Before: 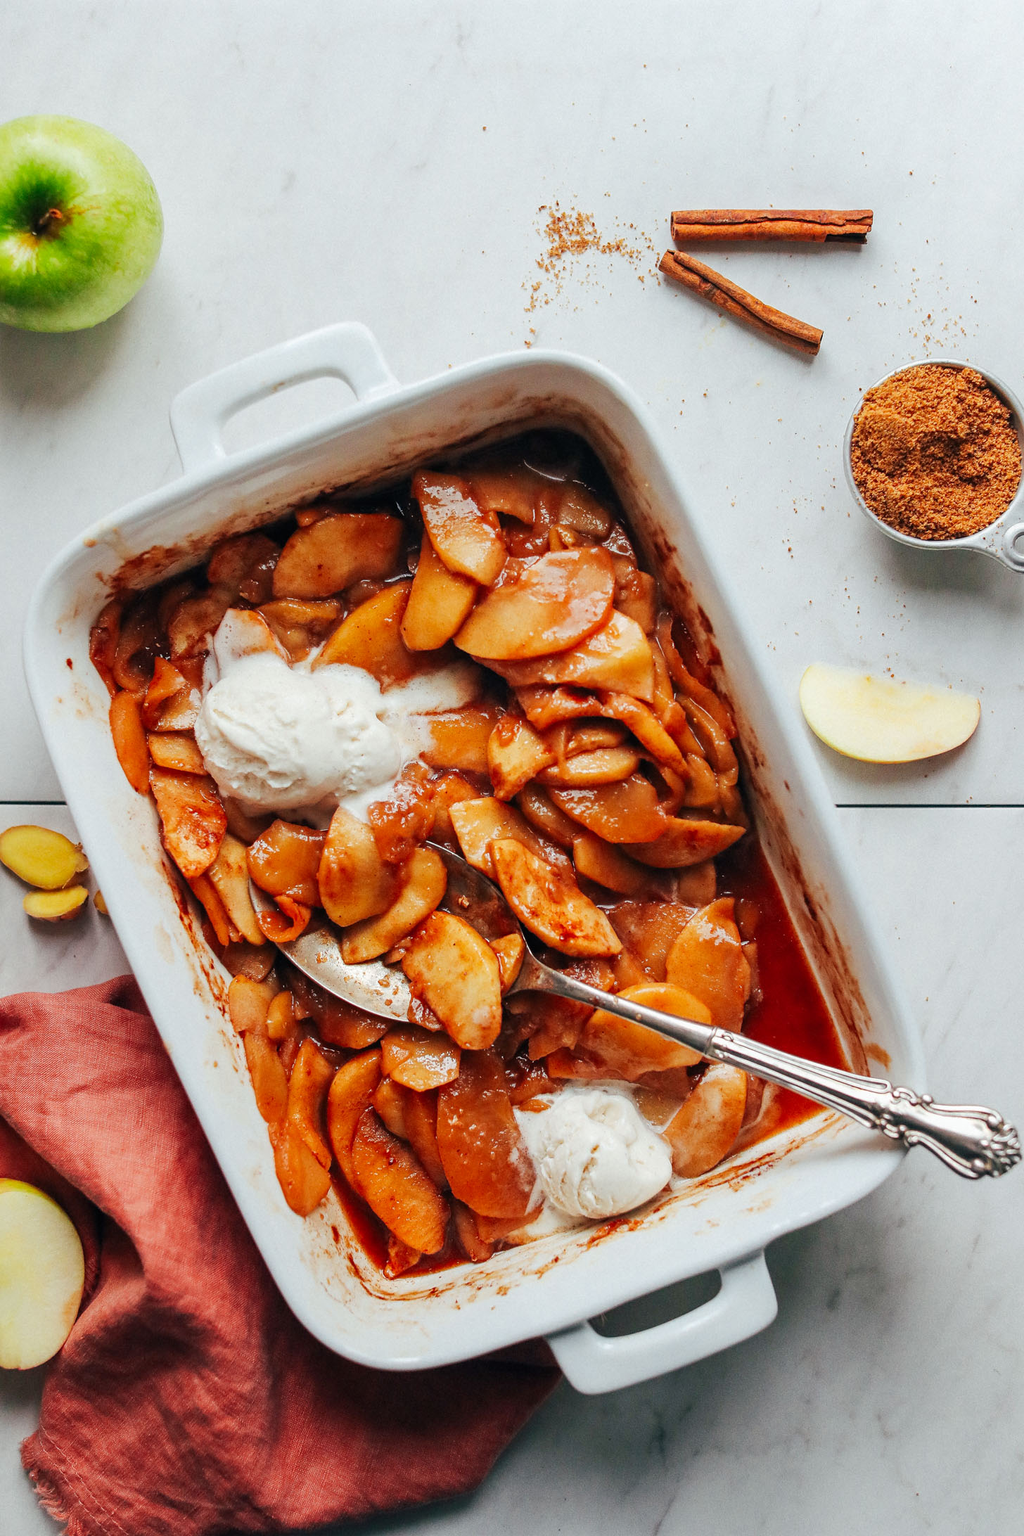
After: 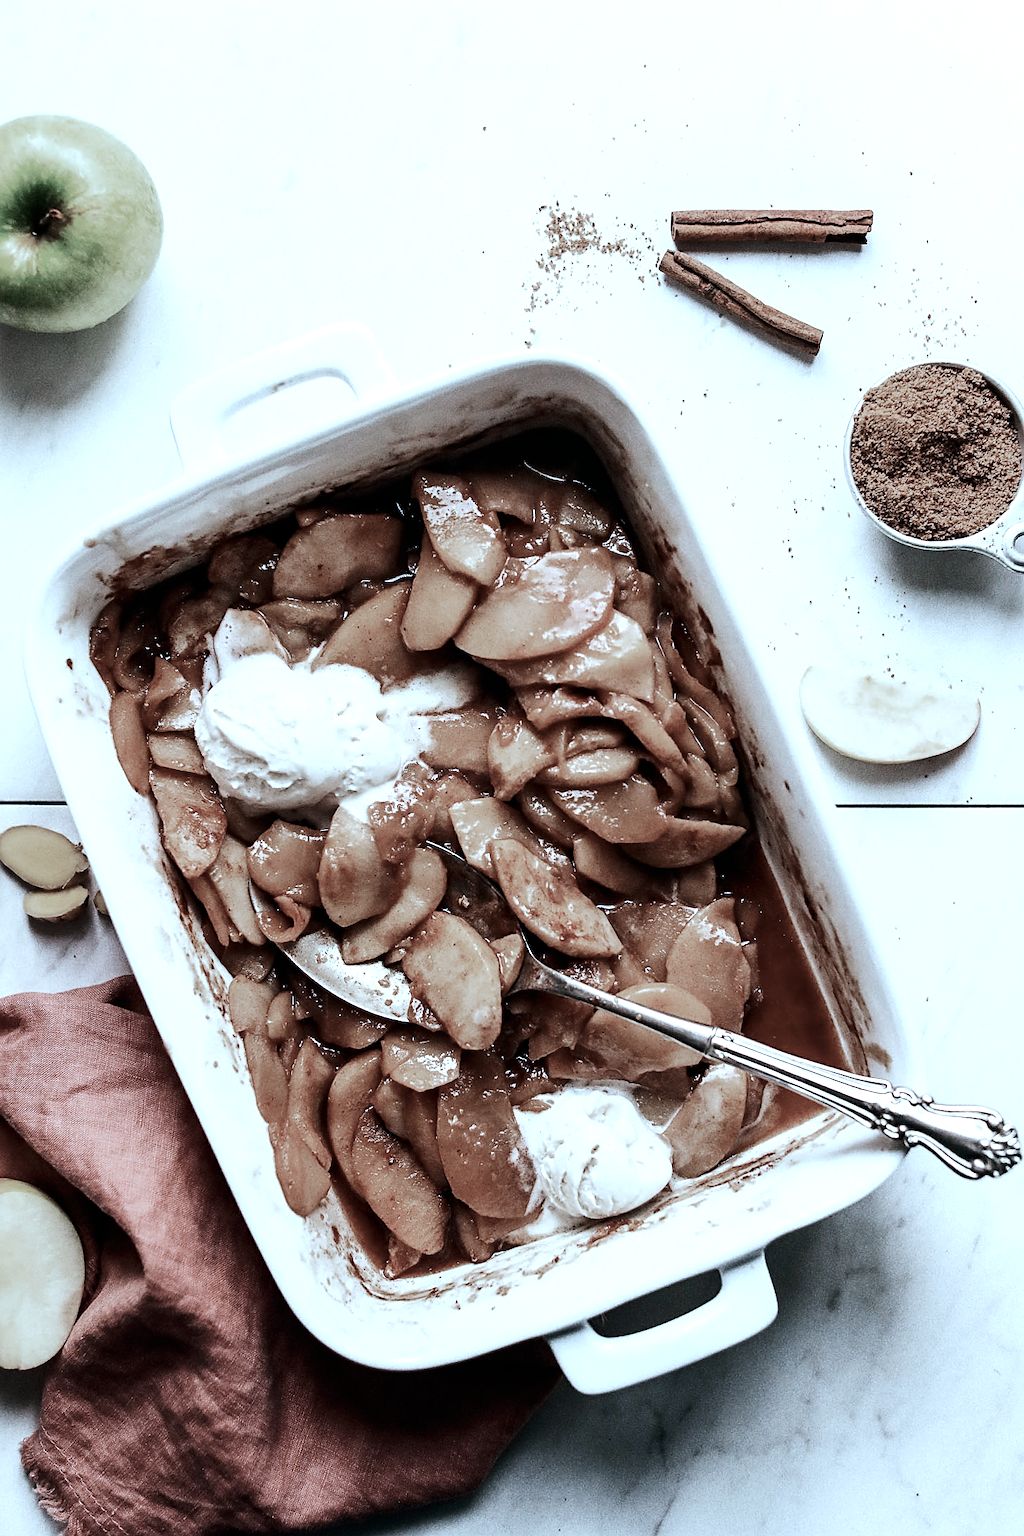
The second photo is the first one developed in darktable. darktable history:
exposure: compensate highlight preservation false
filmic rgb: black relative exposure -7.65 EV, white relative exposure 4.56 EV, hardness 3.61
color zones: curves: ch0 [(0, 0.613) (0.01, 0.613) (0.245, 0.448) (0.498, 0.529) (0.642, 0.665) (0.879, 0.777) (0.99, 0.613)]; ch1 [(0, 0.272) (0.219, 0.127) (0.724, 0.346)]
color correction: highlights a* -9.39, highlights b* -23.84
contrast brightness saturation: contrast 0.289
sharpen: on, module defaults
